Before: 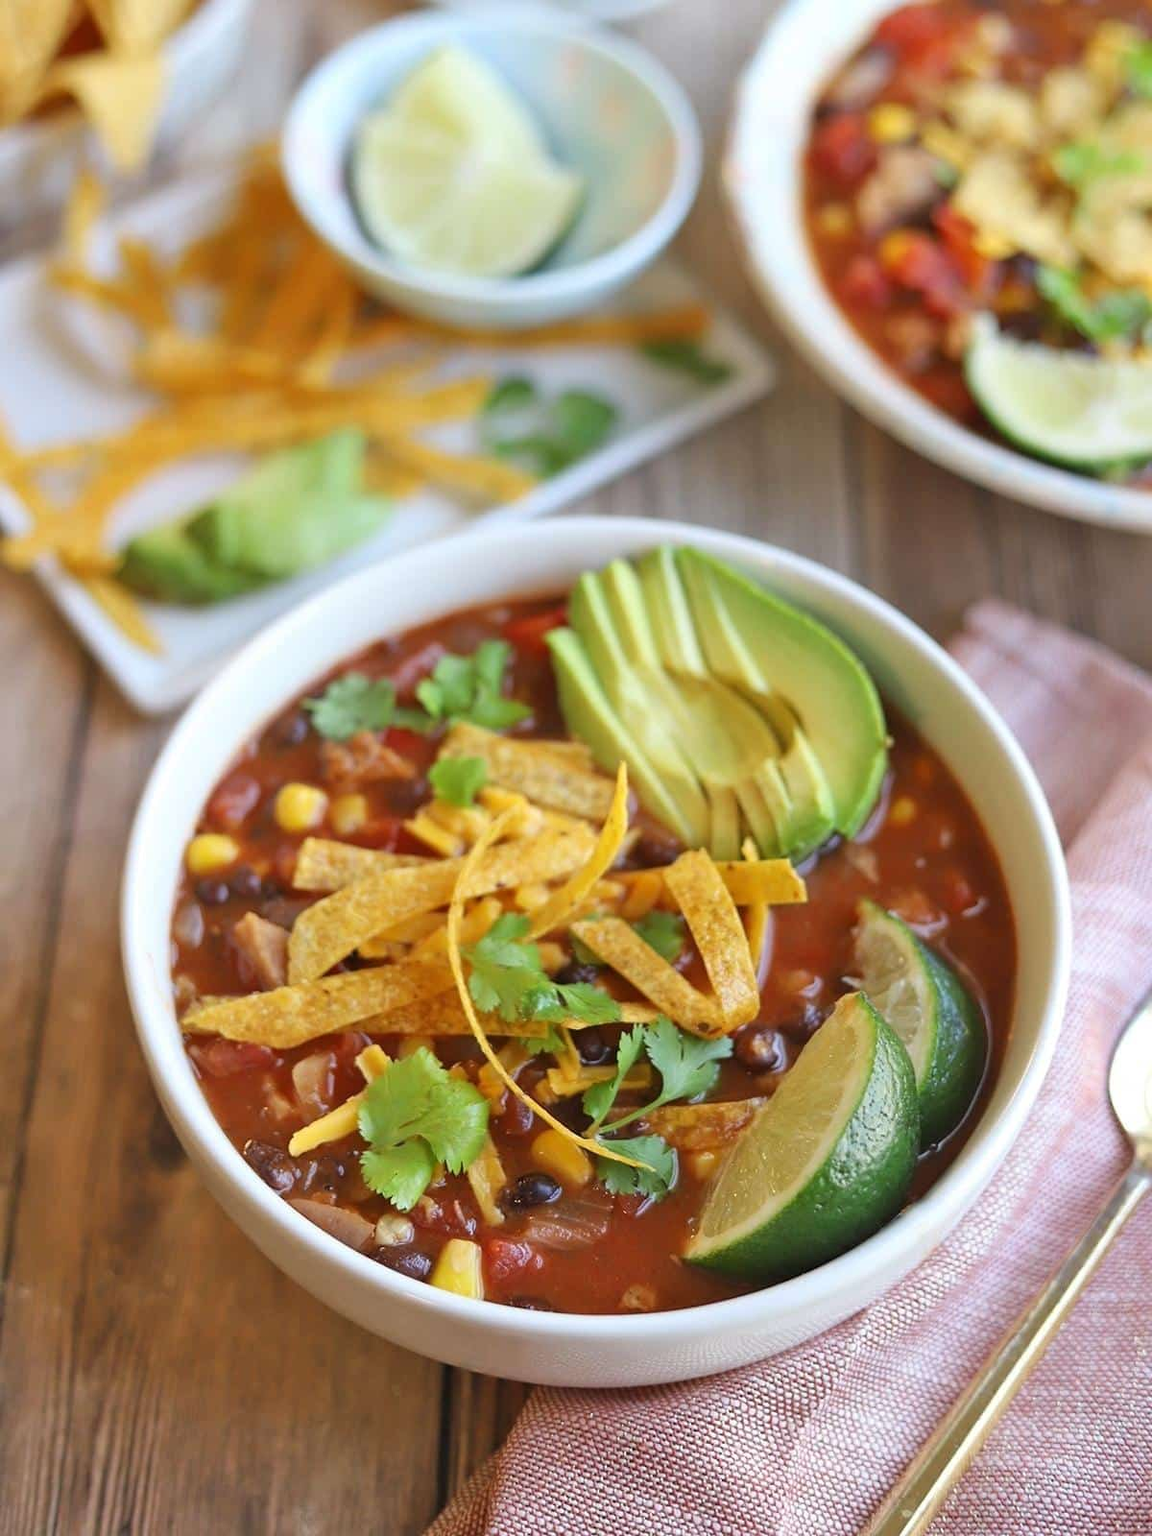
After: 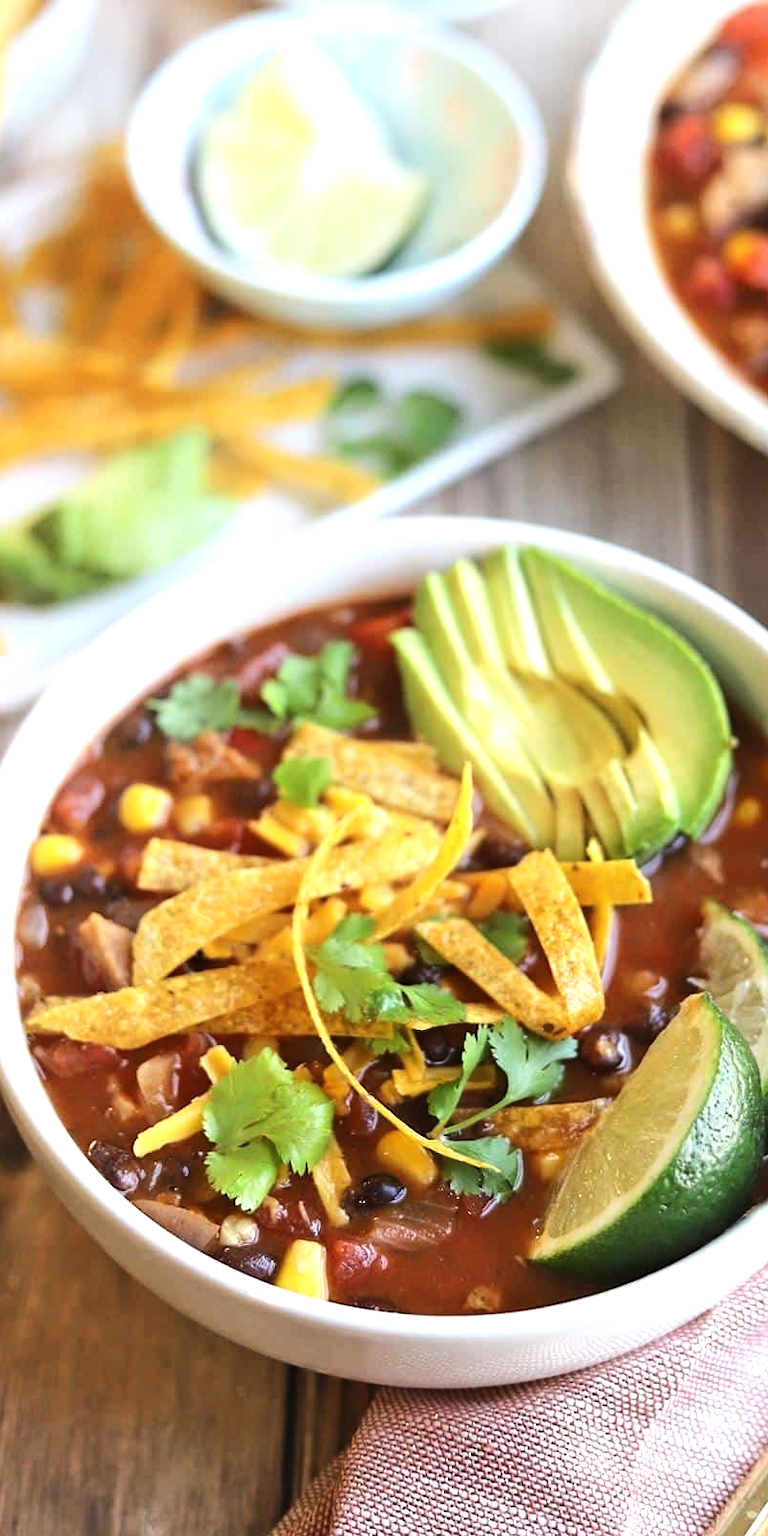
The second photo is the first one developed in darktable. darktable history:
shadows and highlights: shadows -70, highlights 35, soften with gaussian
crop and rotate: left 13.537%, right 19.796%
tone equalizer: -8 EV -0.75 EV, -7 EV -0.7 EV, -6 EV -0.6 EV, -5 EV -0.4 EV, -3 EV 0.4 EV, -2 EV 0.6 EV, -1 EV 0.7 EV, +0 EV 0.75 EV, edges refinement/feathering 500, mask exposure compensation -1.57 EV, preserve details no
